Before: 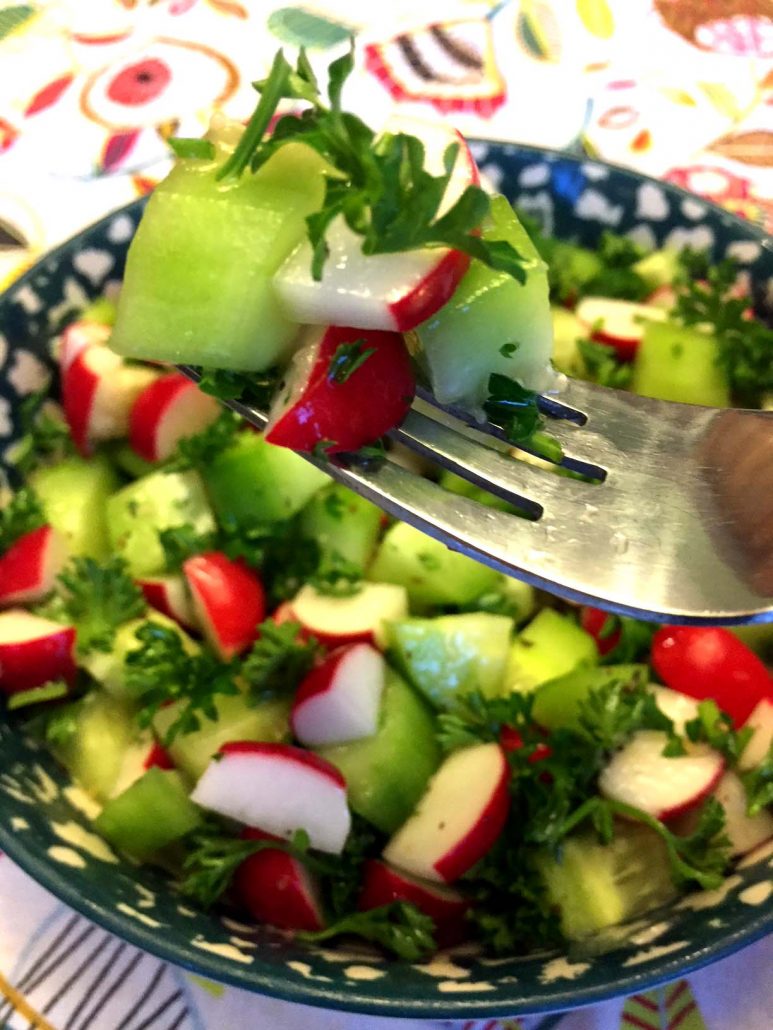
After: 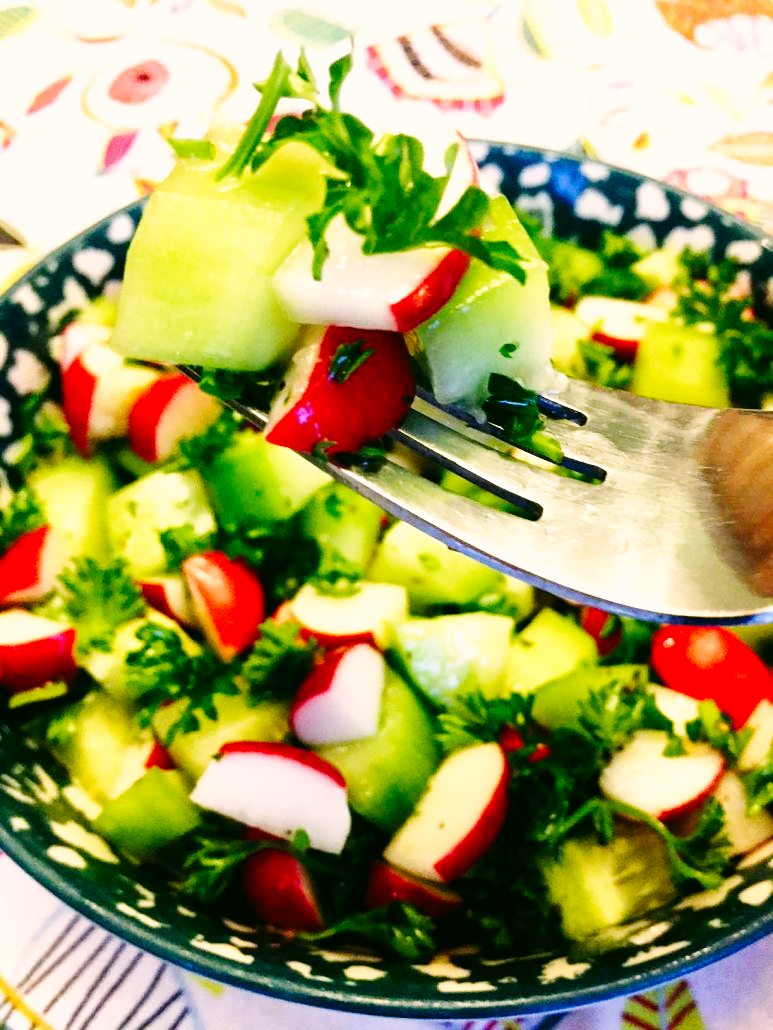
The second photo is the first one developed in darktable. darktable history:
base curve: curves: ch0 [(0, 0) (0, 0) (0.002, 0.001) (0.008, 0.003) (0.019, 0.011) (0.037, 0.037) (0.064, 0.11) (0.102, 0.232) (0.152, 0.379) (0.216, 0.524) (0.296, 0.665) (0.394, 0.789) (0.512, 0.881) (0.651, 0.945) (0.813, 0.986) (1, 1)], preserve colors none
color correction: highlights a* 4.5, highlights b* 4.97, shadows a* -8.08, shadows b* 4.79
